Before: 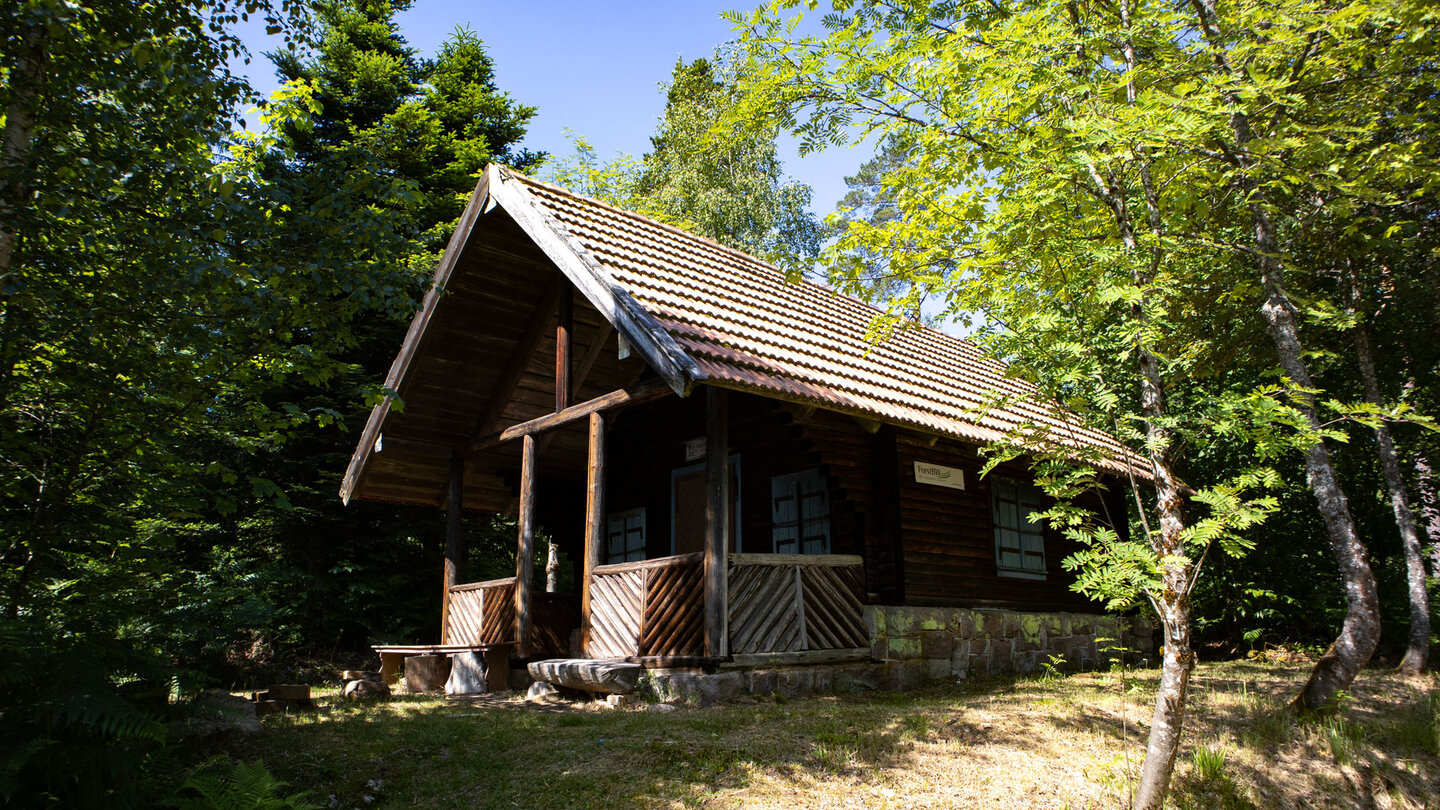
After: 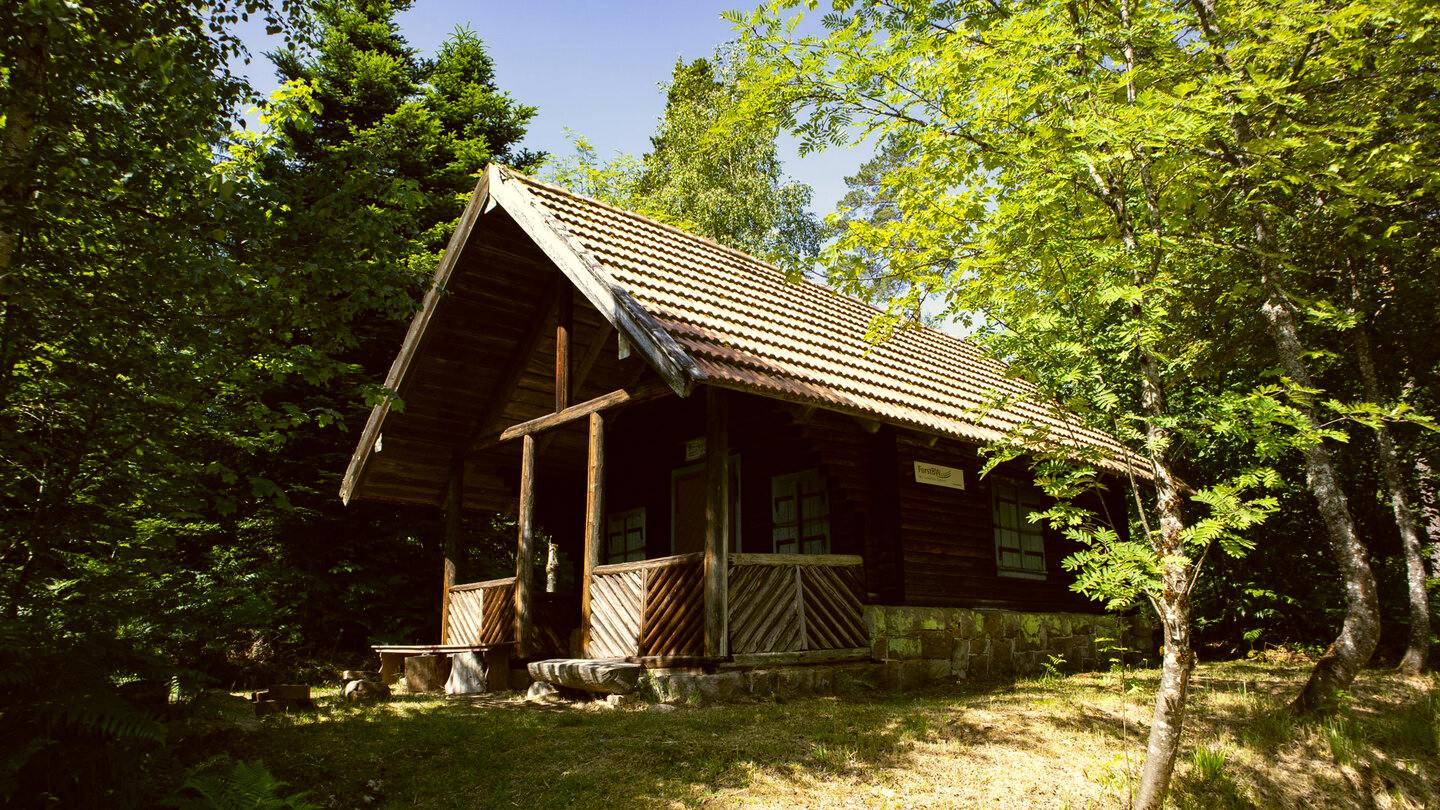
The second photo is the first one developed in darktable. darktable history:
color correction: highlights a* -1.42, highlights b* 9.97, shadows a* 0.753, shadows b* 19.92
